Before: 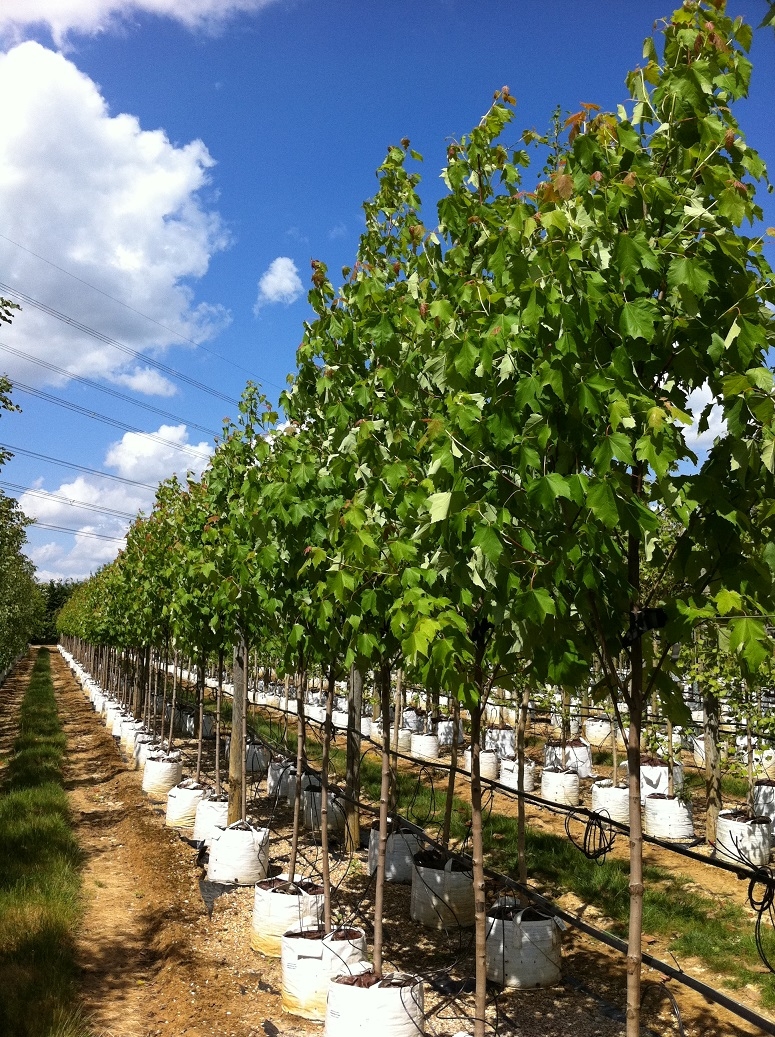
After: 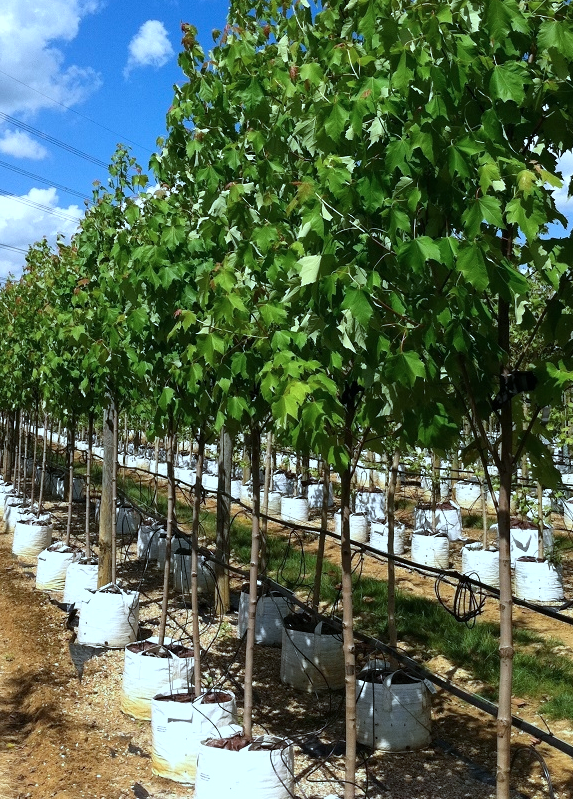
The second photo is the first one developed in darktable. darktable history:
color calibration: illuminant Planckian (black body), x 0.378, y 0.375, temperature 4065 K
crop: left 16.871%, top 22.857%, right 9.116%
